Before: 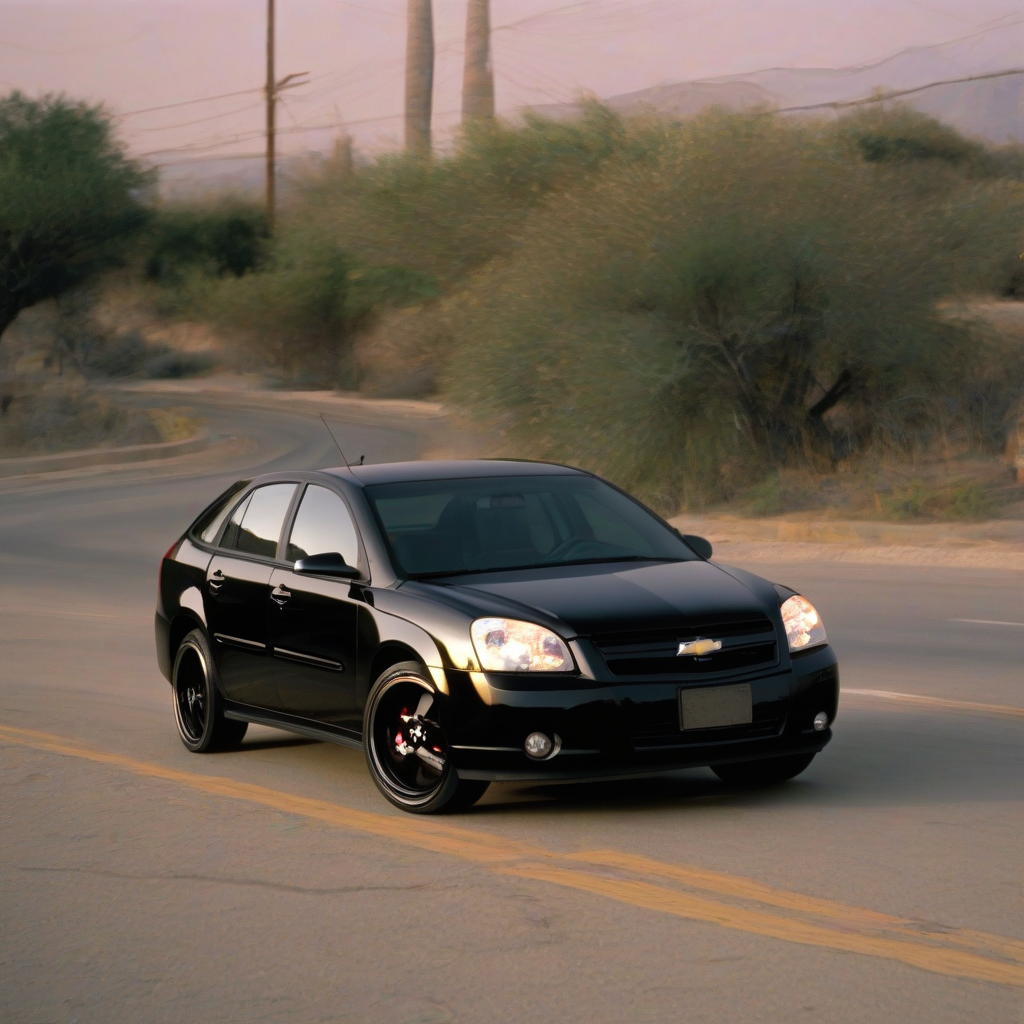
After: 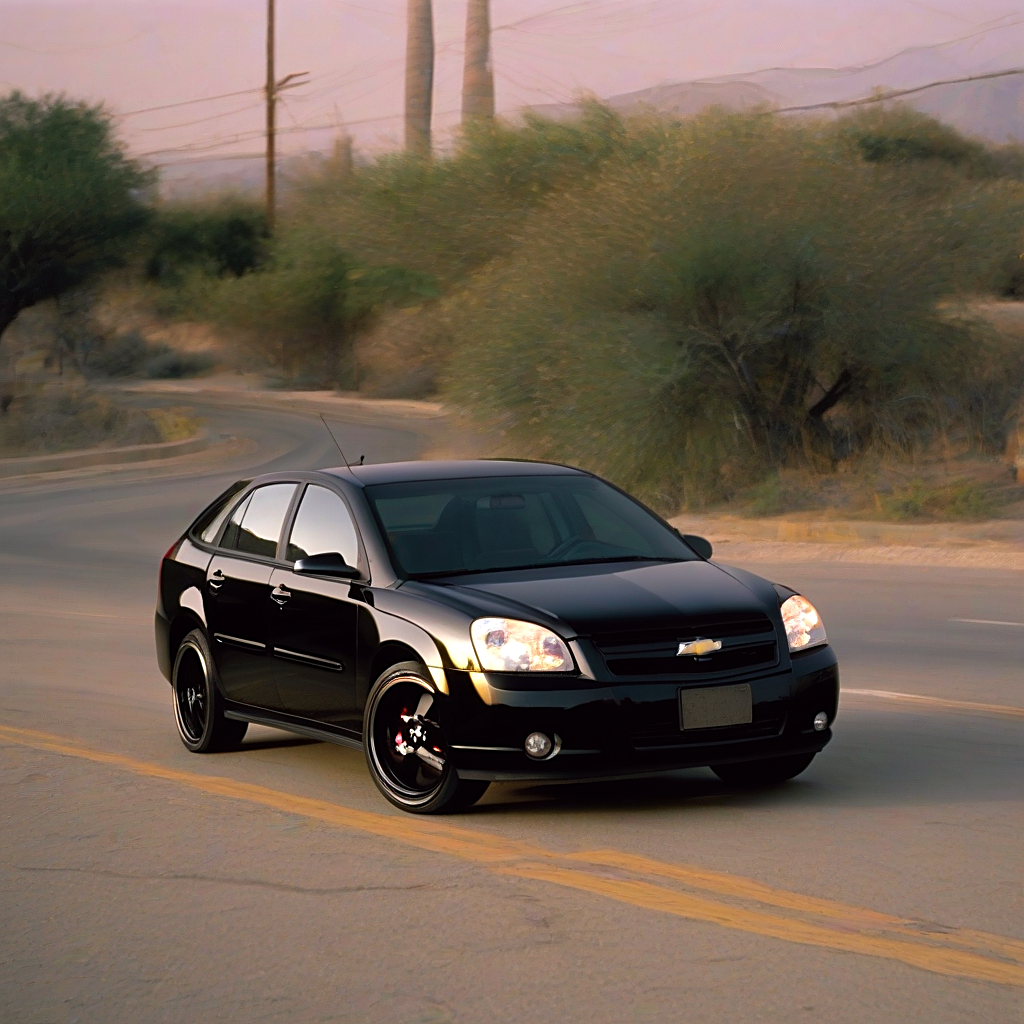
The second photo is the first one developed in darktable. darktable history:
color balance: lift [1, 1, 0.999, 1.001], gamma [1, 1.003, 1.005, 0.995], gain [1, 0.992, 0.988, 1.012], contrast 5%, output saturation 110%
sharpen: on, module defaults
